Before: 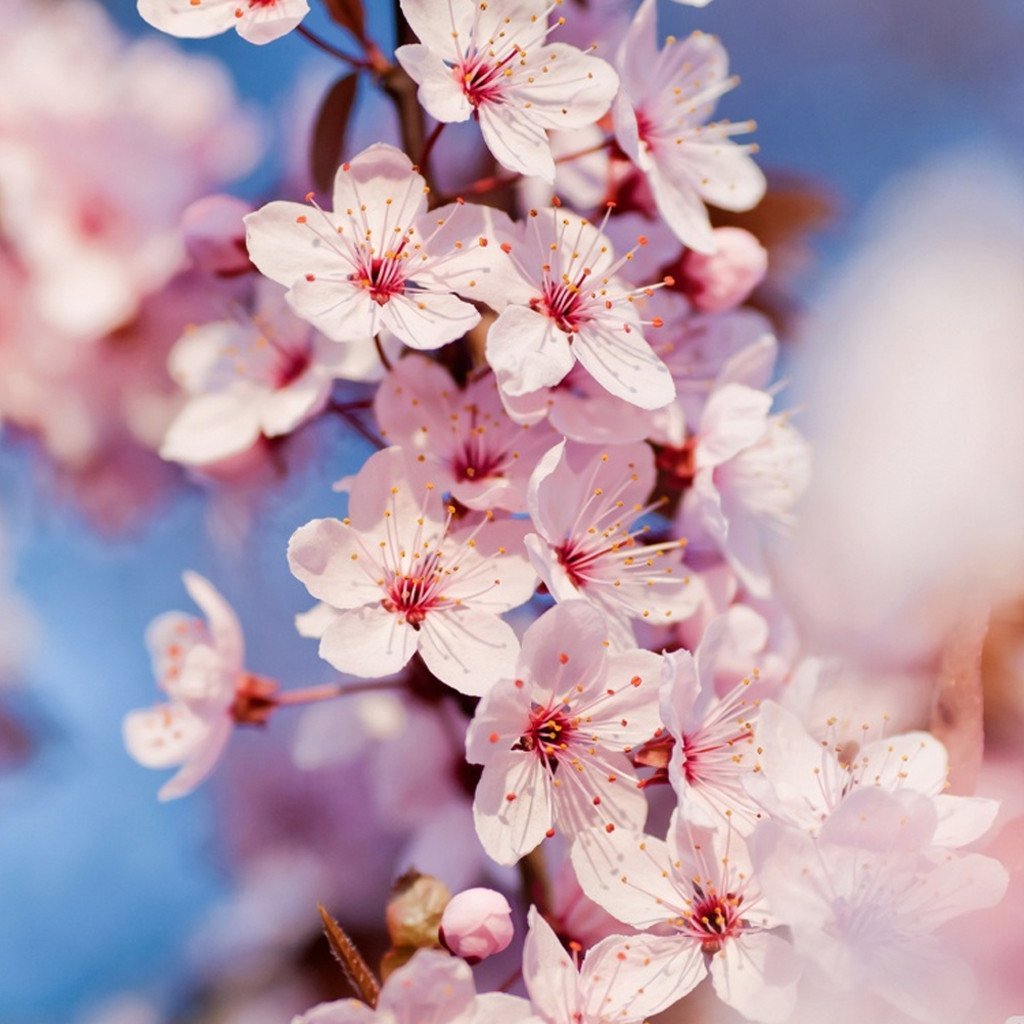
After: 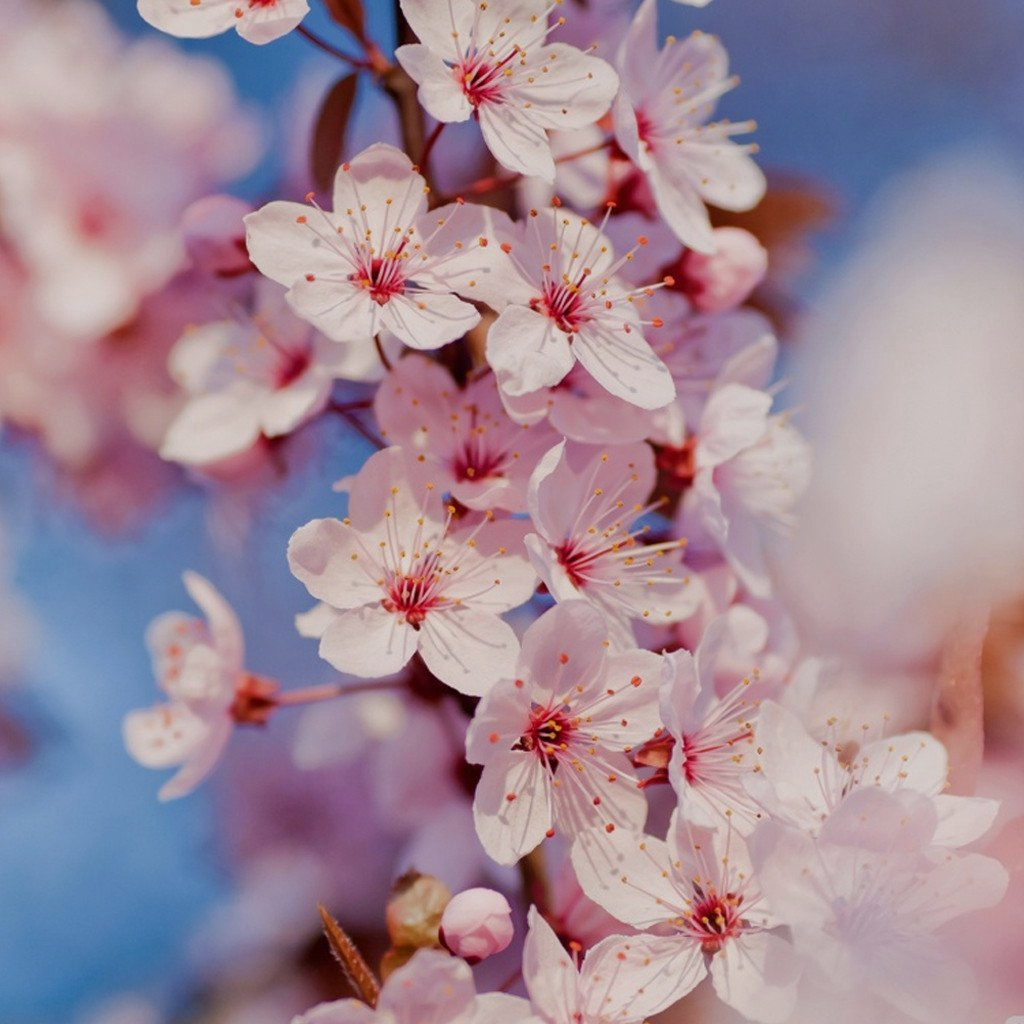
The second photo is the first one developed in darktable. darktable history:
tone equalizer: -8 EV 0.25 EV, -7 EV 0.417 EV, -6 EV 0.417 EV, -5 EV 0.25 EV, -3 EV -0.25 EV, -2 EV -0.417 EV, -1 EV -0.417 EV, +0 EV -0.25 EV, edges refinement/feathering 500, mask exposure compensation -1.57 EV, preserve details guided filter
exposure: exposure -0.048 EV, compensate highlight preservation false
